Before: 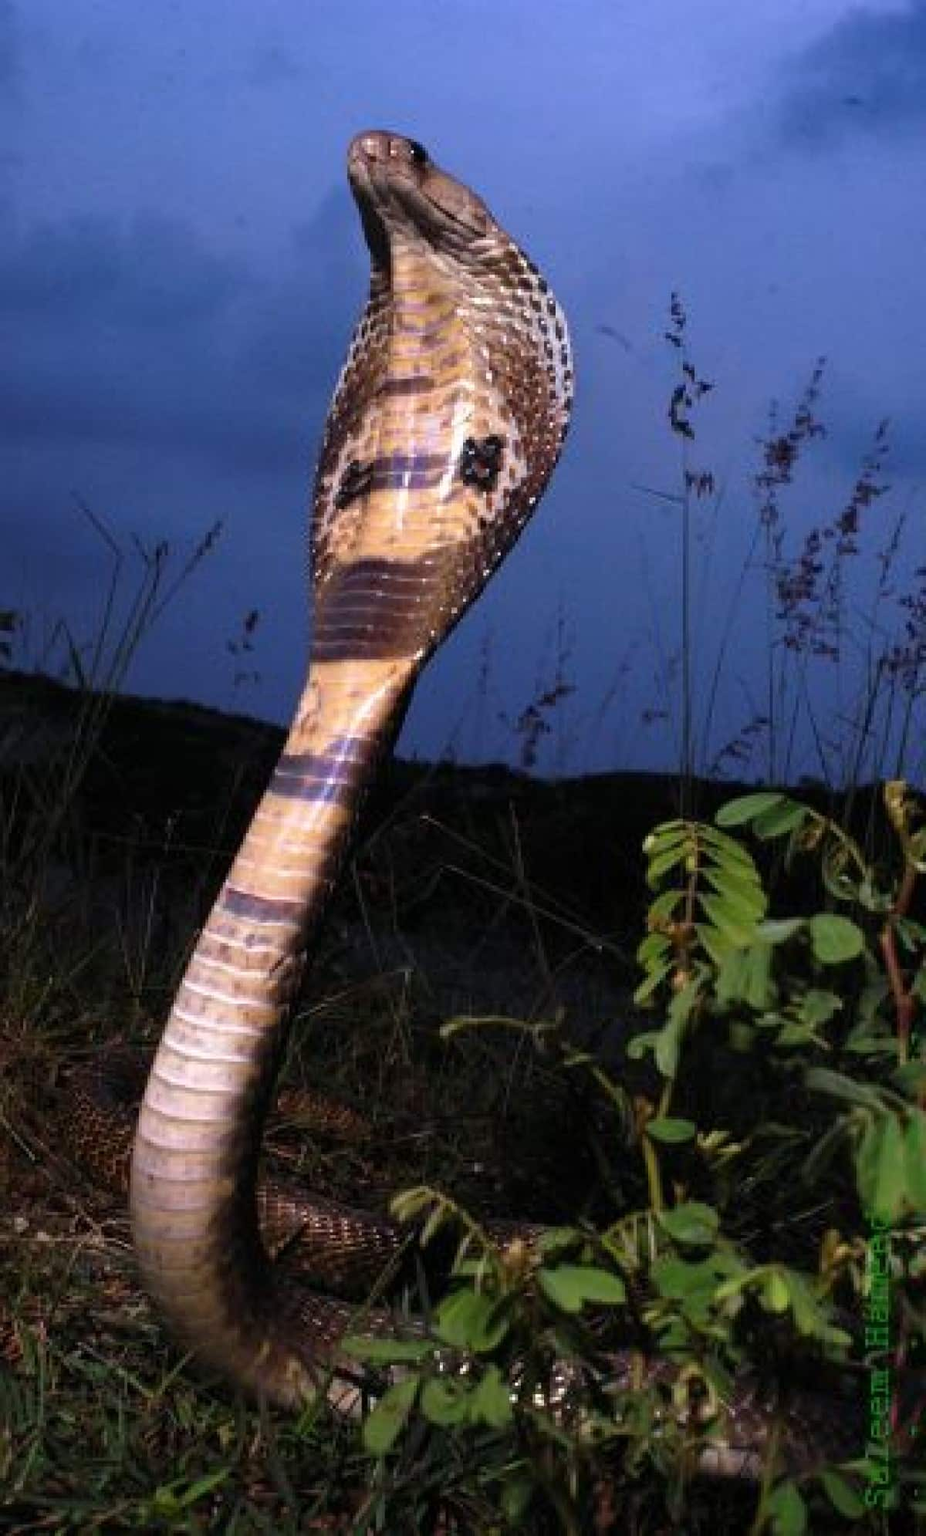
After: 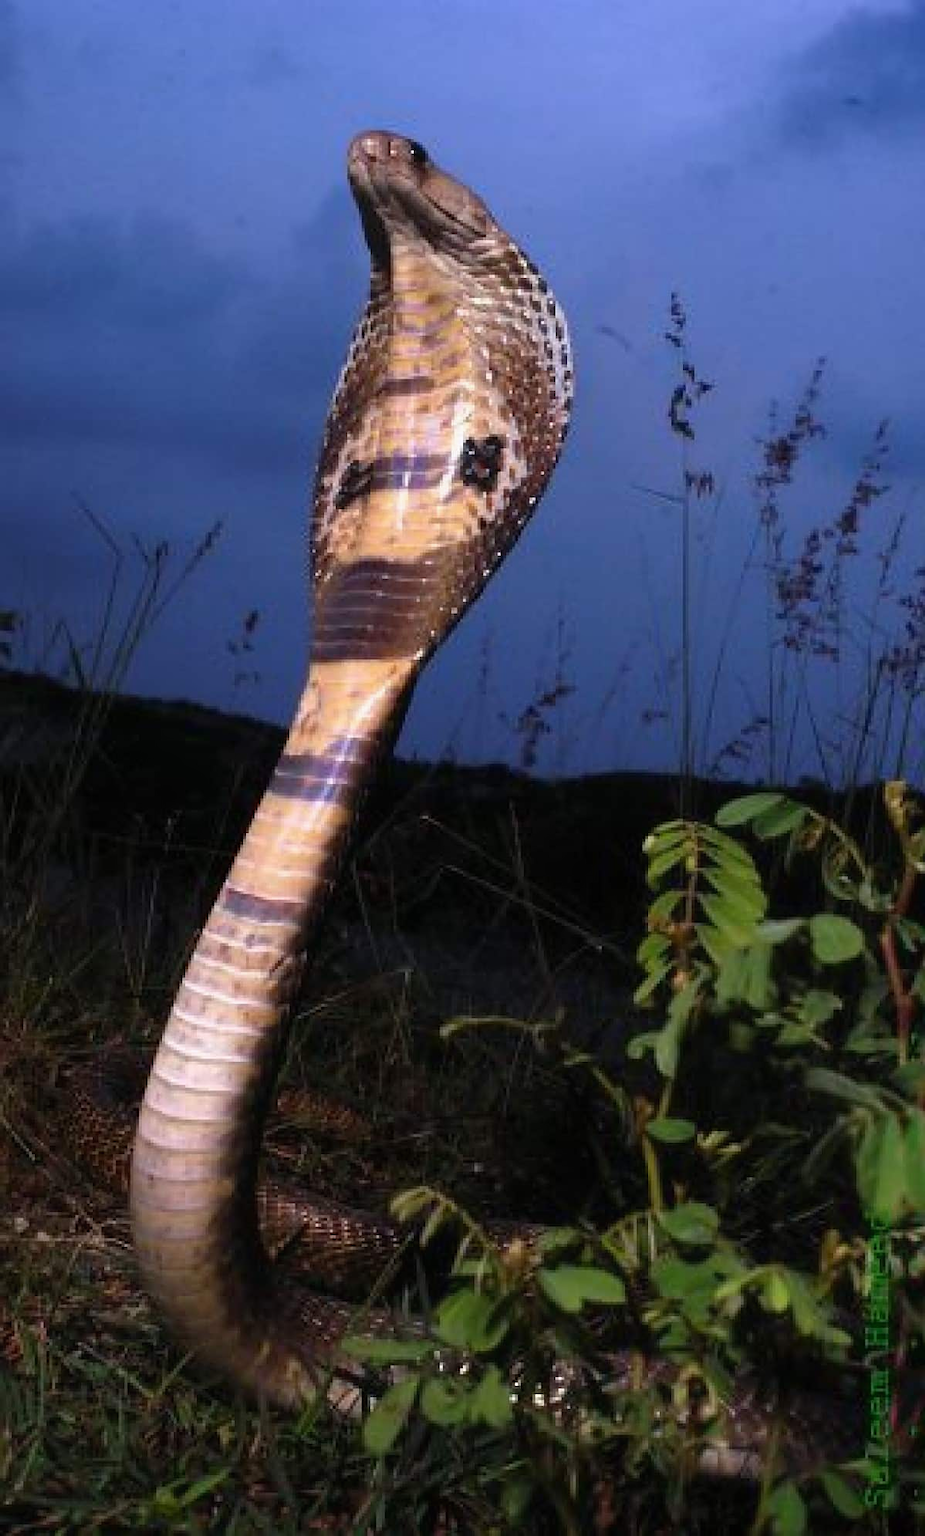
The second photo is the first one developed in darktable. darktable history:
contrast equalizer: octaves 7, y [[0.502, 0.505, 0.512, 0.529, 0.564, 0.588], [0.5 ×6], [0.502, 0.505, 0.512, 0.529, 0.564, 0.588], [0, 0.001, 0.001, 0.004, 0.008, 0.011], [0, 0.001, 0.001, 0.004, 0.008, 0.011]], mix -1
sharpen: on, module defaults
